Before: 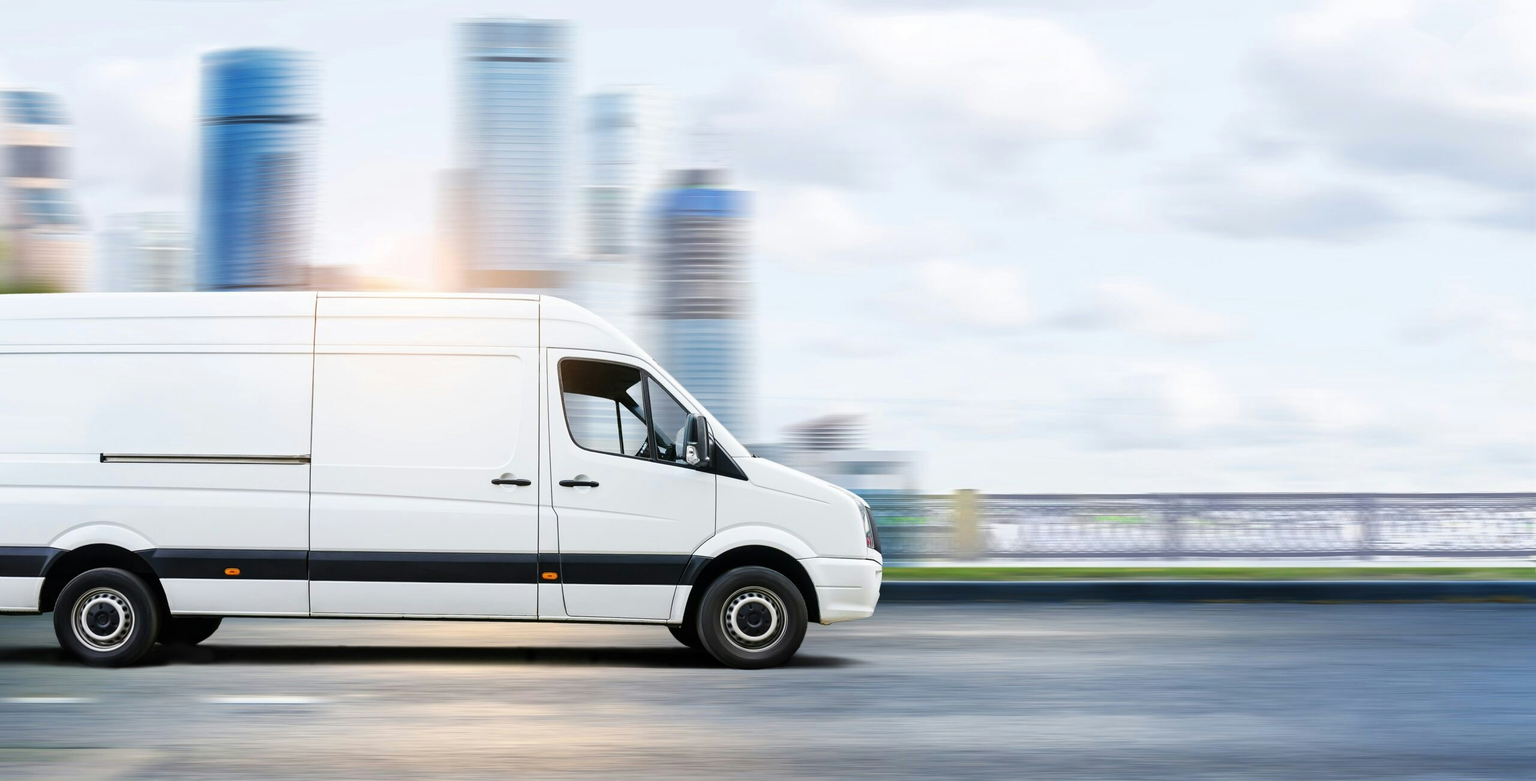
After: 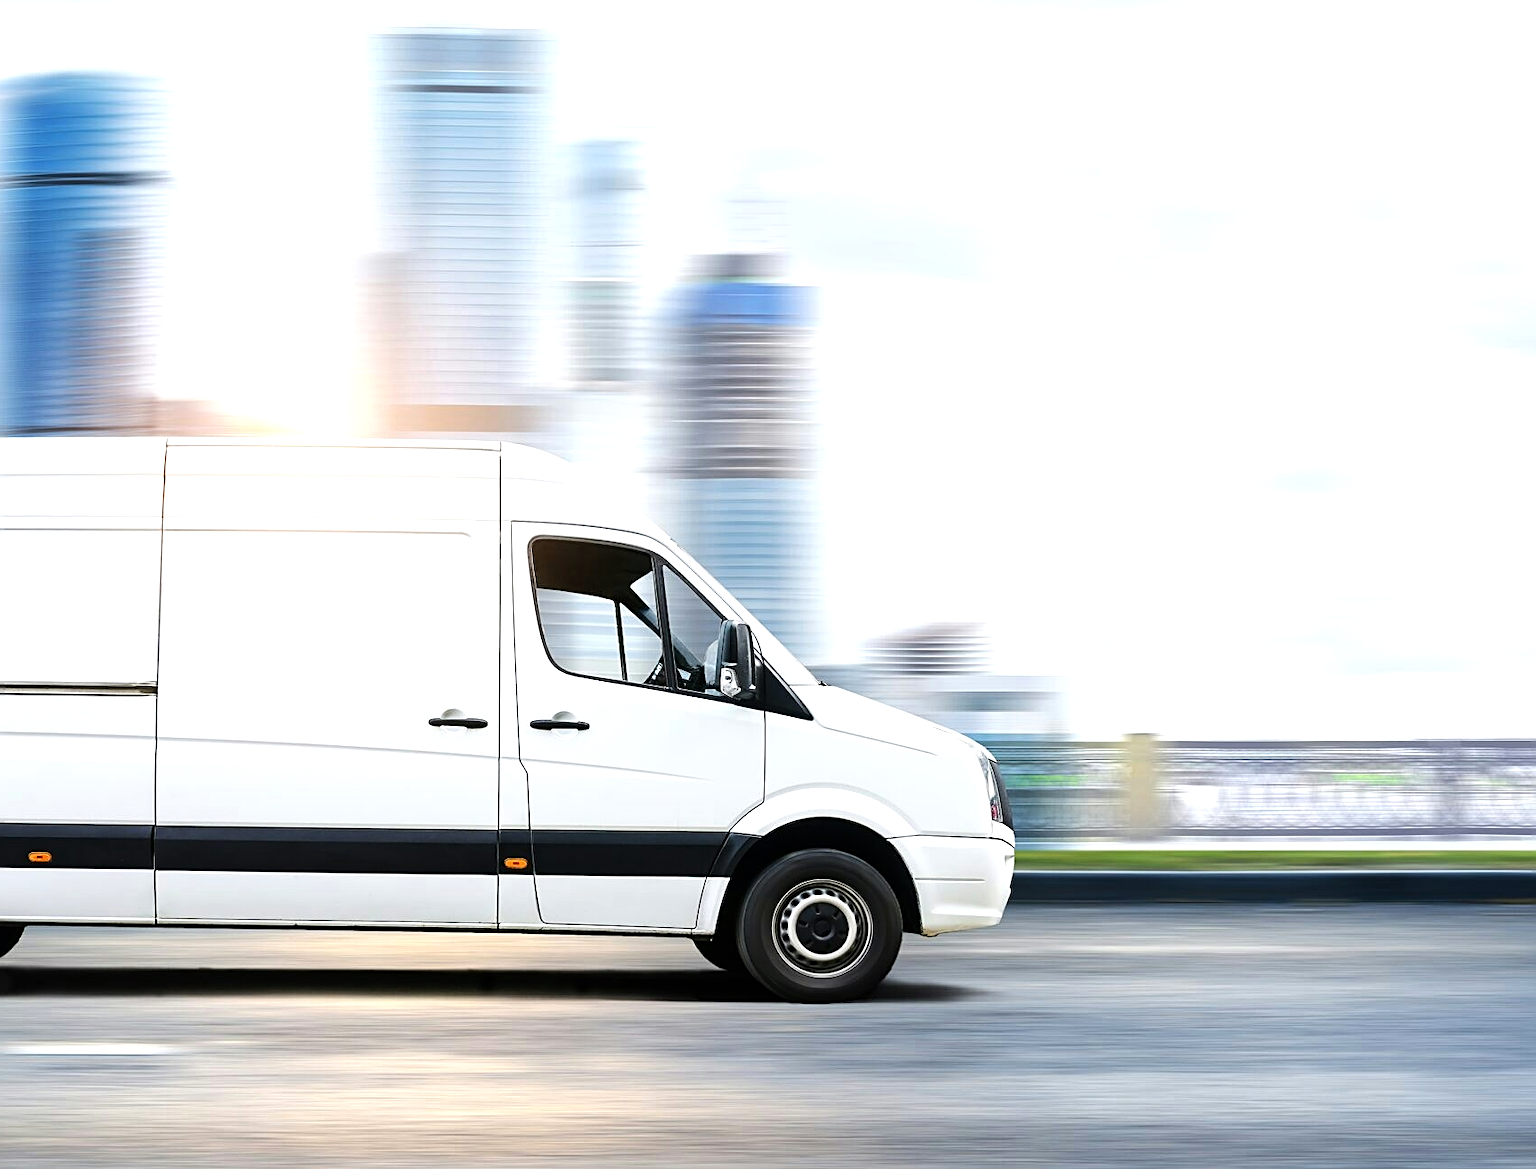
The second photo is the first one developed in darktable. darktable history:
sharpen: on, module defaults
crop and rotate: left 13.41%, right 19.891%
tone equalizer: -8 EV -0.405 EV, -7 EV -0.377 EV, -6 EV -0.333 EV, -5 EV -0.254 EV, -3 EV 0.24 EV, -2 EV 0.335 EV, -1 EV 0.41 EV, +0 EV 0.432 EV, edges refinement/feathering 500, mask exposure compensation -1.57 EV, preserve details no
